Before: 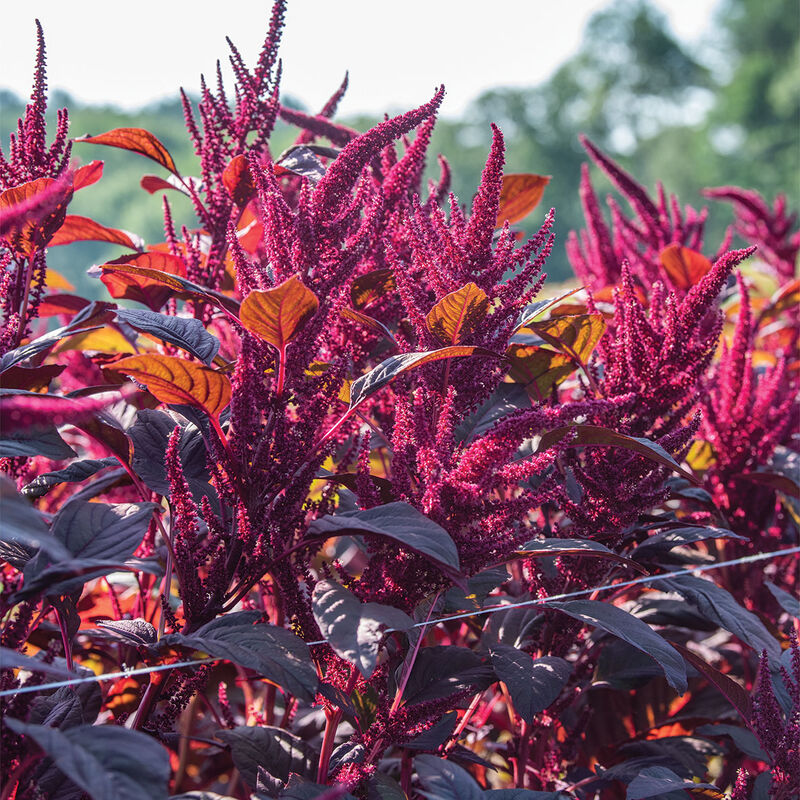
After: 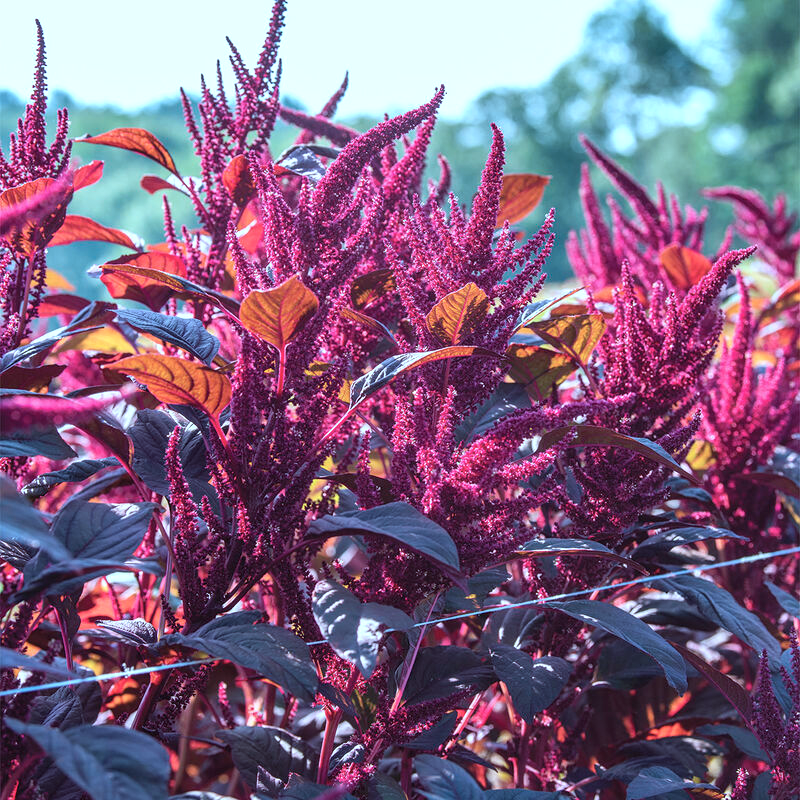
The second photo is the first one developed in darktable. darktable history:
exposure: exposure 0.367 EV, compensate highlight preservation false
color correction: highlights a* -9.35, highlights b* -23.15
white balance: emerald 1
